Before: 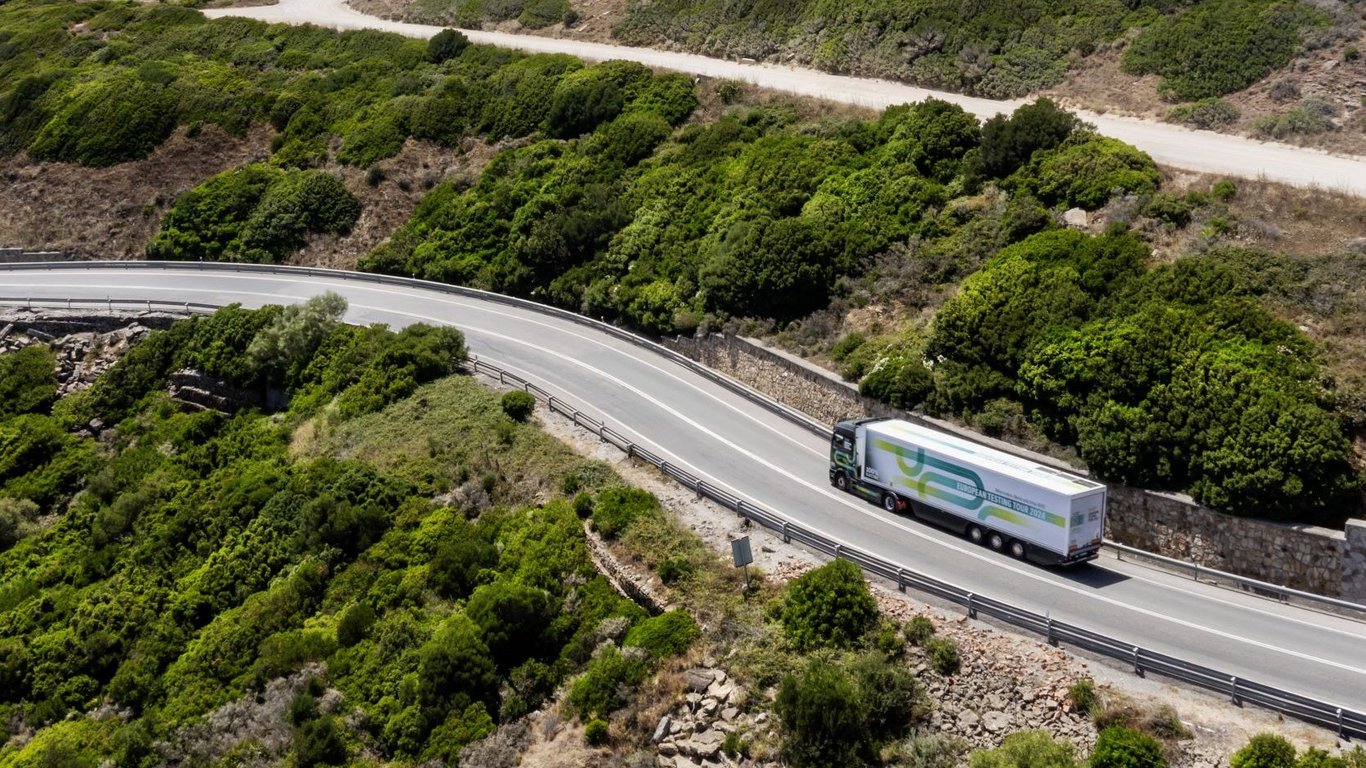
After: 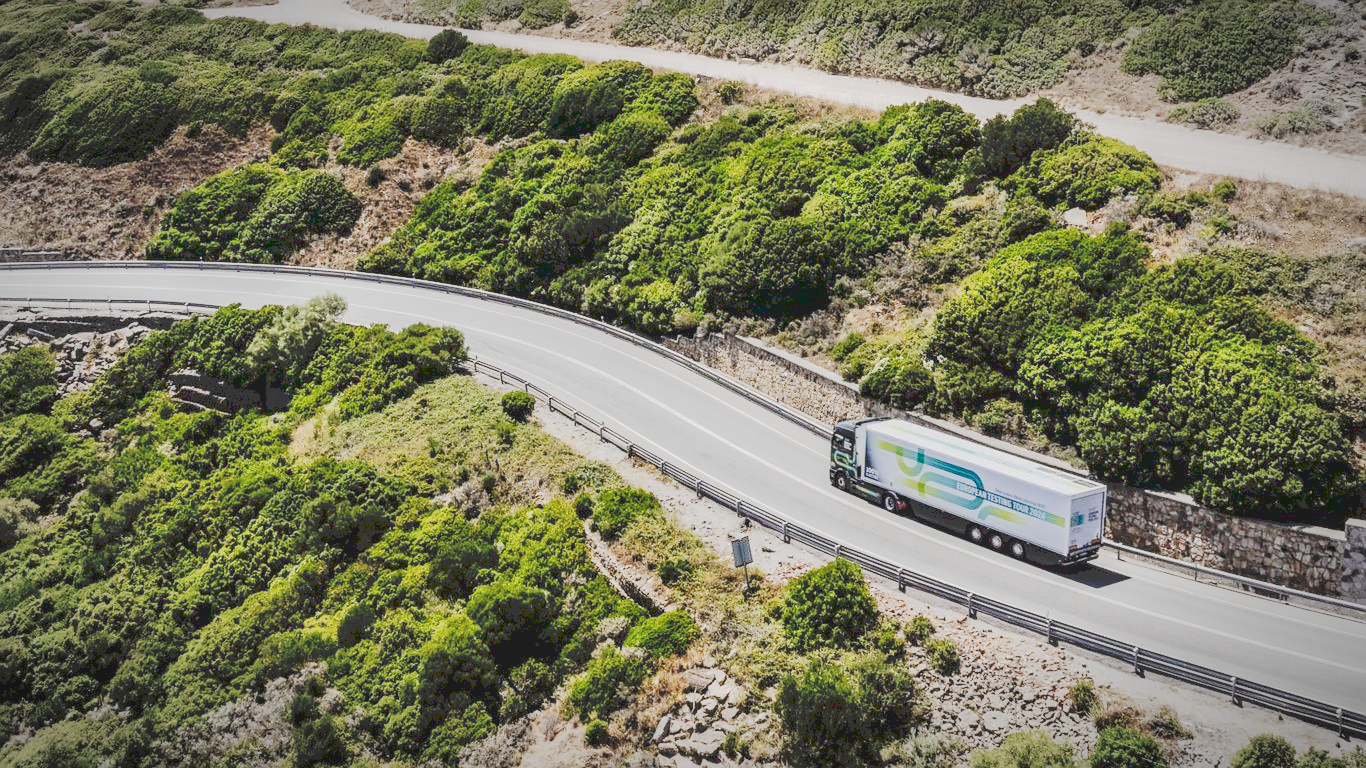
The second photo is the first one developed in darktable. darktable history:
filmic rgb: black relative exposure -7.32 EV, white relative exposure 5.09 EV, hardness 3.2
haze removal: compatibility mode true, adaptive false
shadows and highlights: shadows 75, highlights -25, soften with gaussian
exposure: black level correction 0.001, exposure 0.955 EV, compensate exposure bias true, compensate highlight preservation false
local contrast: on, module defaults
tone curve: curves: ch0 [(0, 0) (0.003, 0.232) (0.011, 0.232) (0.025, 0.232) (0.044, 0.233) (0.069, 0.234) (0.1, 0.237) (0.136, 0.247) (0.177, 0.258) (0.224, 0.283) (0.277, 0.332) (0.335, 0.401) (0.399, 0.483) (0.468, 0.56) (0.543, 0.637) (0.623, 0.706) (0.709, 0.764) (0.801, 0.816) (0.898, 0.859) (1, 1)], preserve colors none
sharpen: radius 1, threshold 1
vignetting: automatic ratio true
